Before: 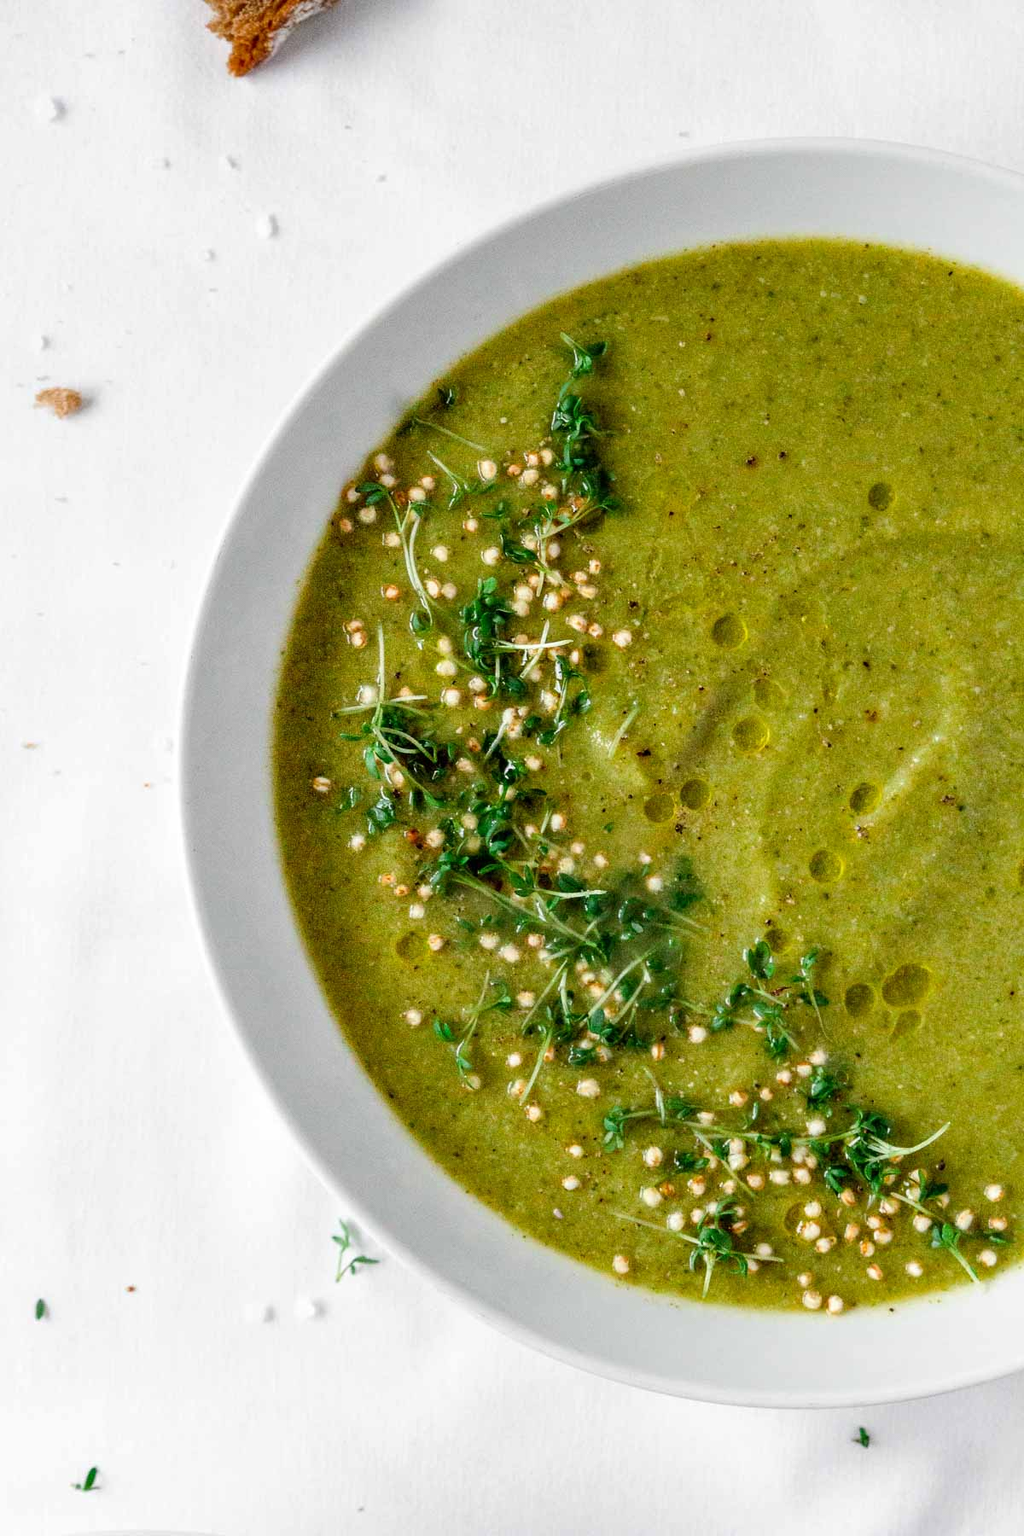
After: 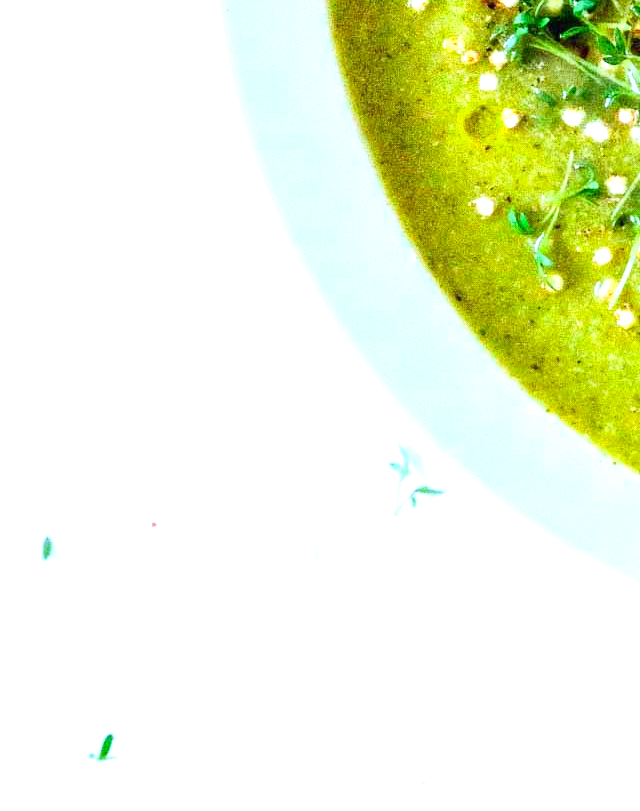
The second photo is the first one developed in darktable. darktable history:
crop and rotate: top 54.778%, right 46.61%, bottom 0.159%
color correction: saturation 1.1
color zones: curves: ch1 [(0, 0.513) (0.143, 0.524) (0.286, 0.511) (0.429, 0.506) (0.571, 0.503) (0.714, 0.503) (0.857, 0.508) (1, 0.513)]
exposure: black level correction 0, exposure 1.388 EV, compensate exposure bias true, compensate highlight preservation false
white balance: red 0.871, blue 1.249
contrast brightness saturation: contrast 0.15, brightness 0.05
